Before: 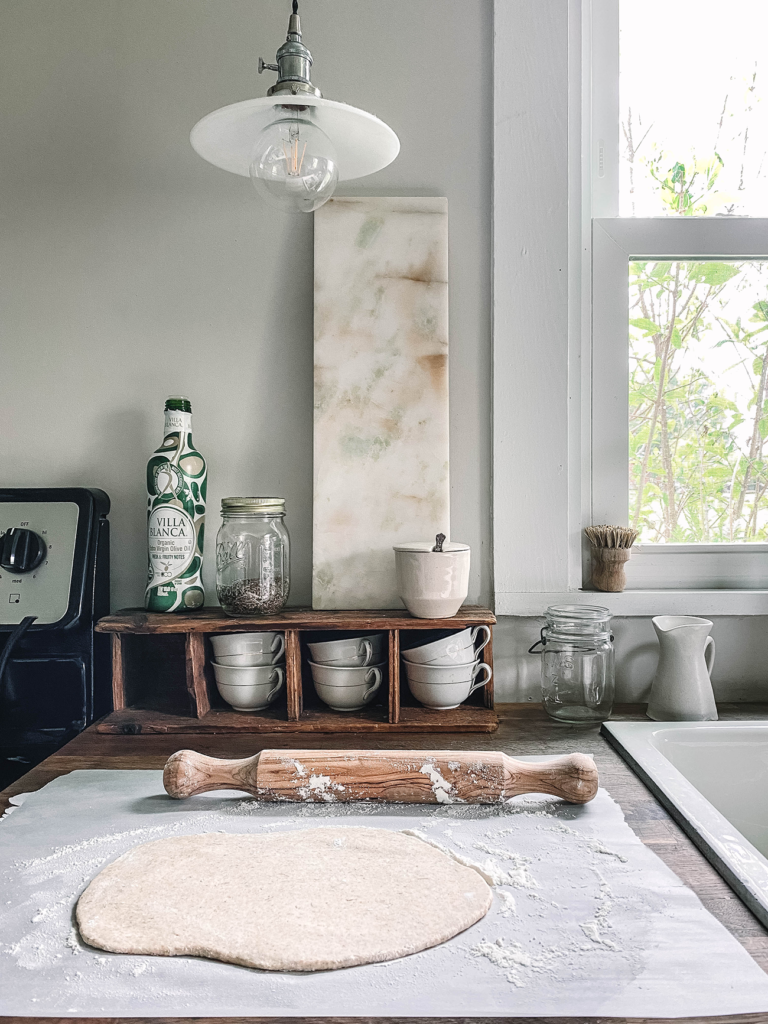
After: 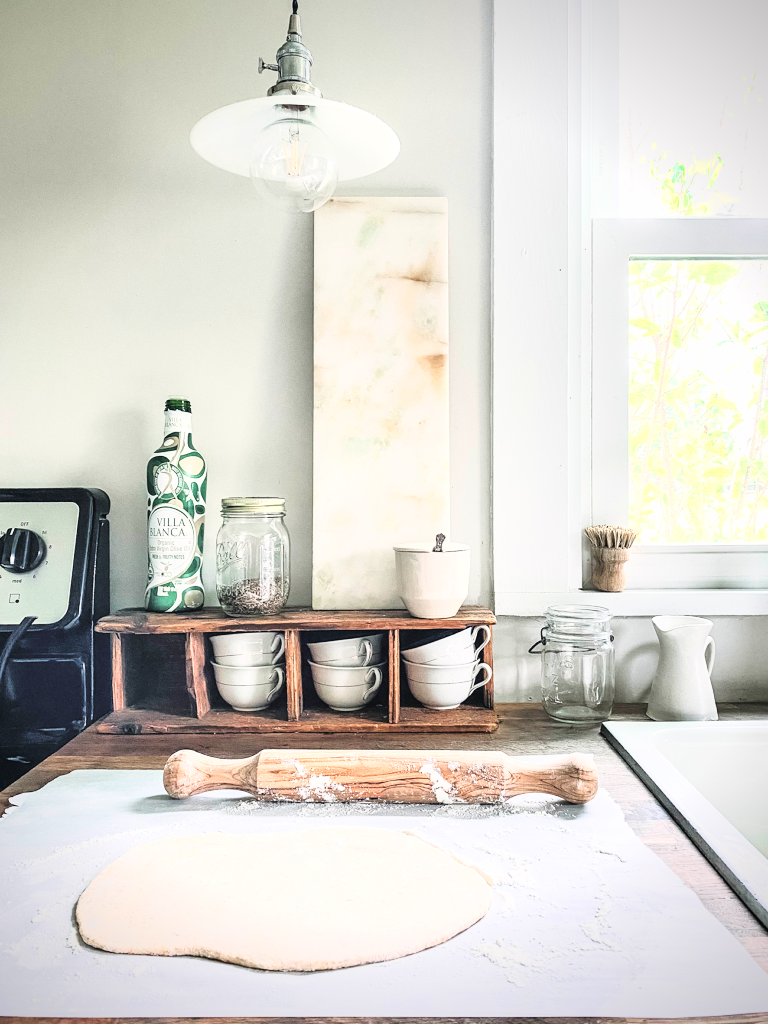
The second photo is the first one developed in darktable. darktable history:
tone equalizer: -7 EV 0.158 EV, -6 EV 0.571 EV, -5 EV 1.16 EV, -4 EV 1.33 EV, -3 EV 1.16 EV, -2 EV 0.6 EV, -1 EV 0.163 EV, smoothing diameter 24.94%, edges refinement/feathering 9.79, preserve details guided filter
vignetting: saturation 0.377
base curve: curves: ch0 [(0, 0) (0.012, 0.01) (0.073, 0.168) (0.31, 0.711) (0.645, 0.957) (1, 1)], preserve colors average RGB
